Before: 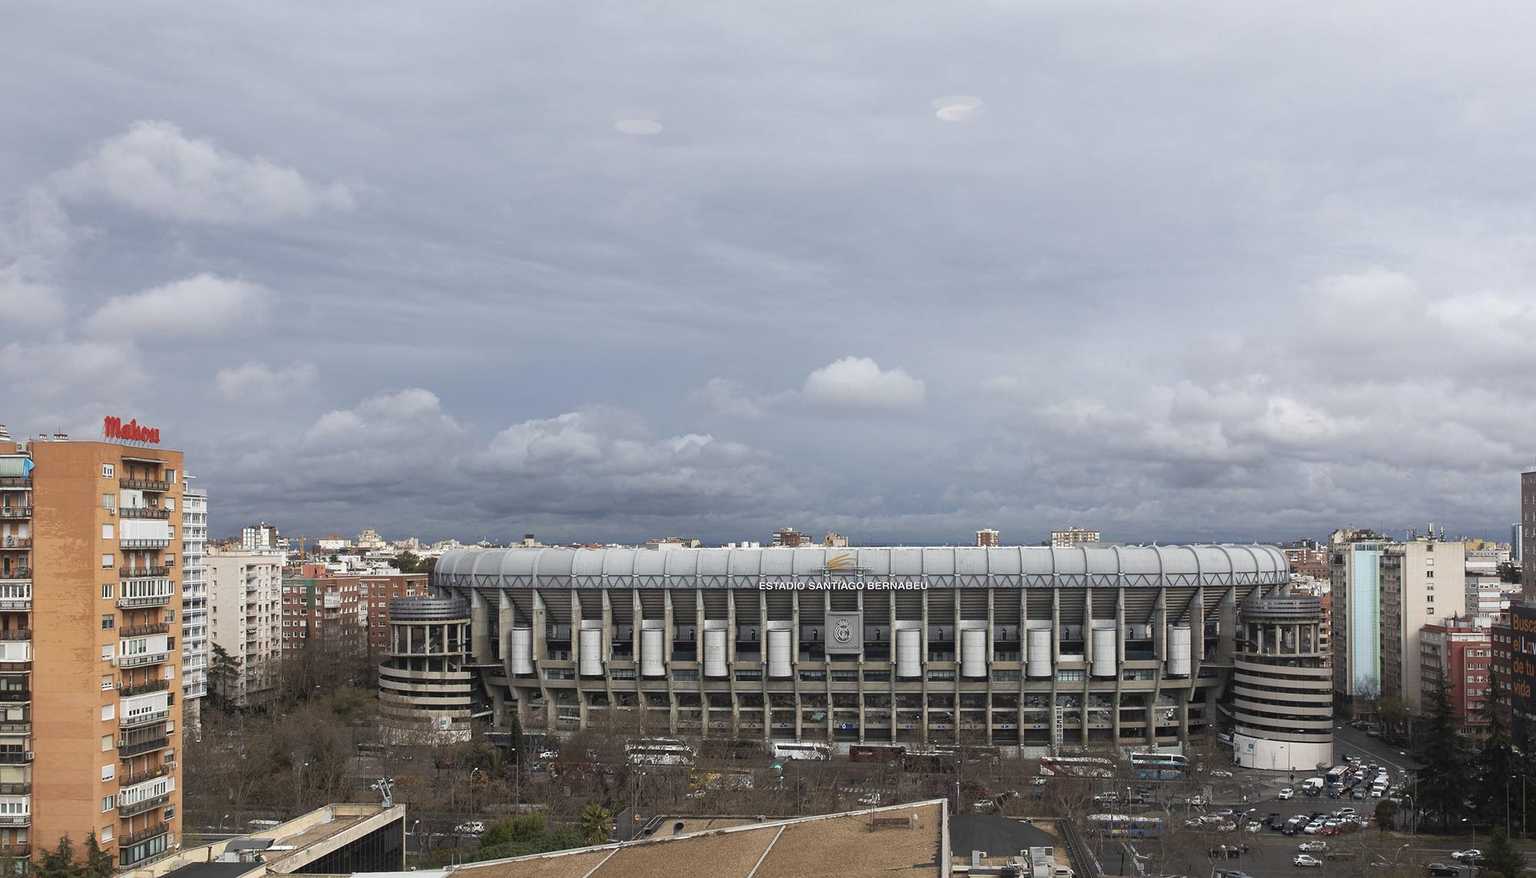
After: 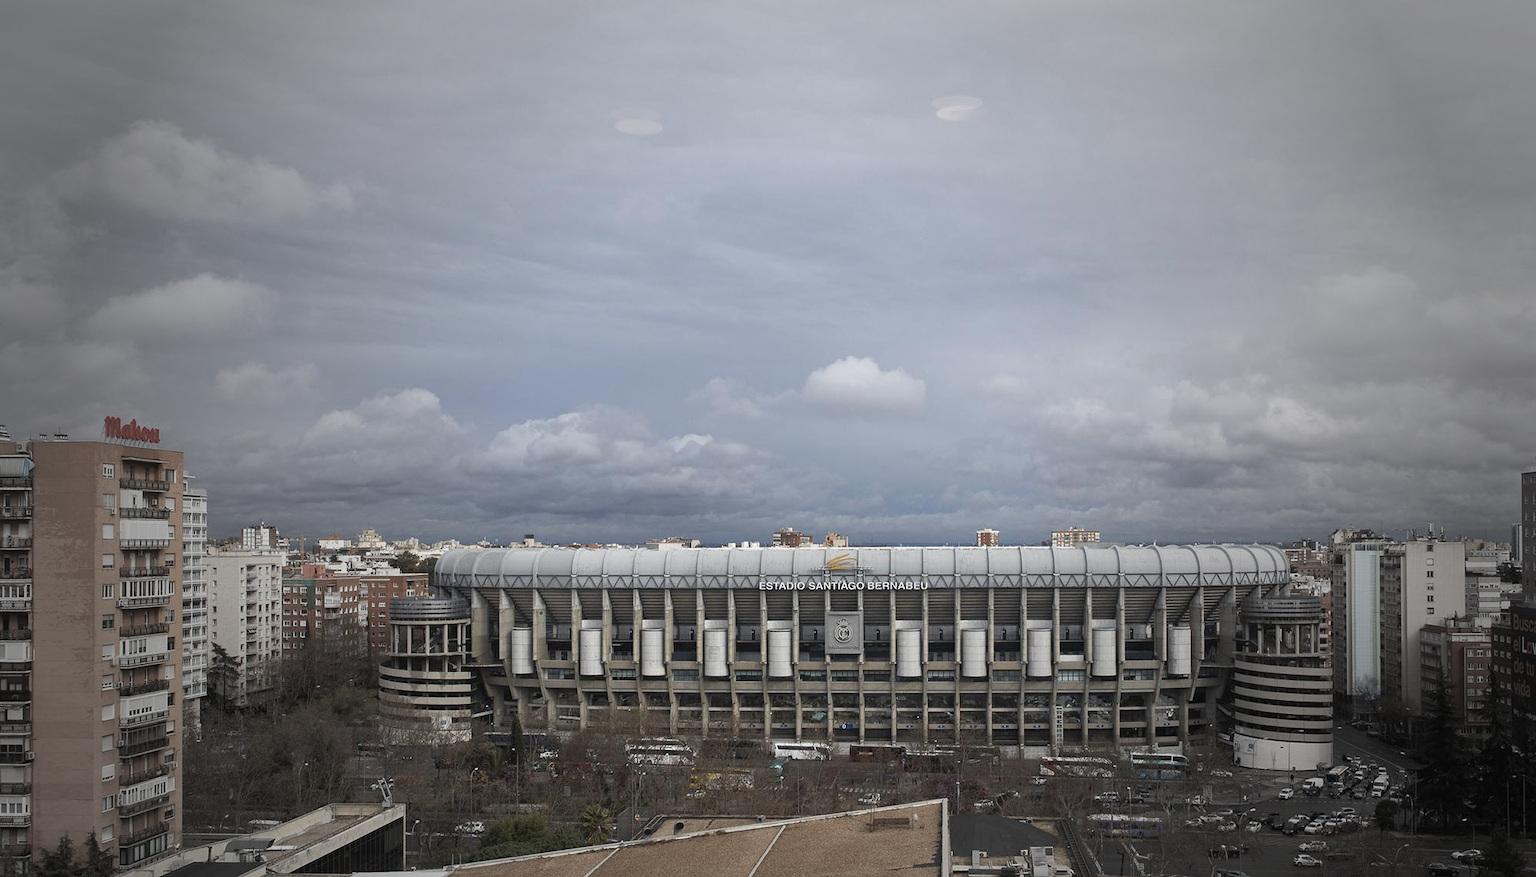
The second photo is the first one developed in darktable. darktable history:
vignetting: fall-off start 33.77%, fall-off radius 64.27%, brightness -0.625, saturation -0.675, width/height ratio 0.956
